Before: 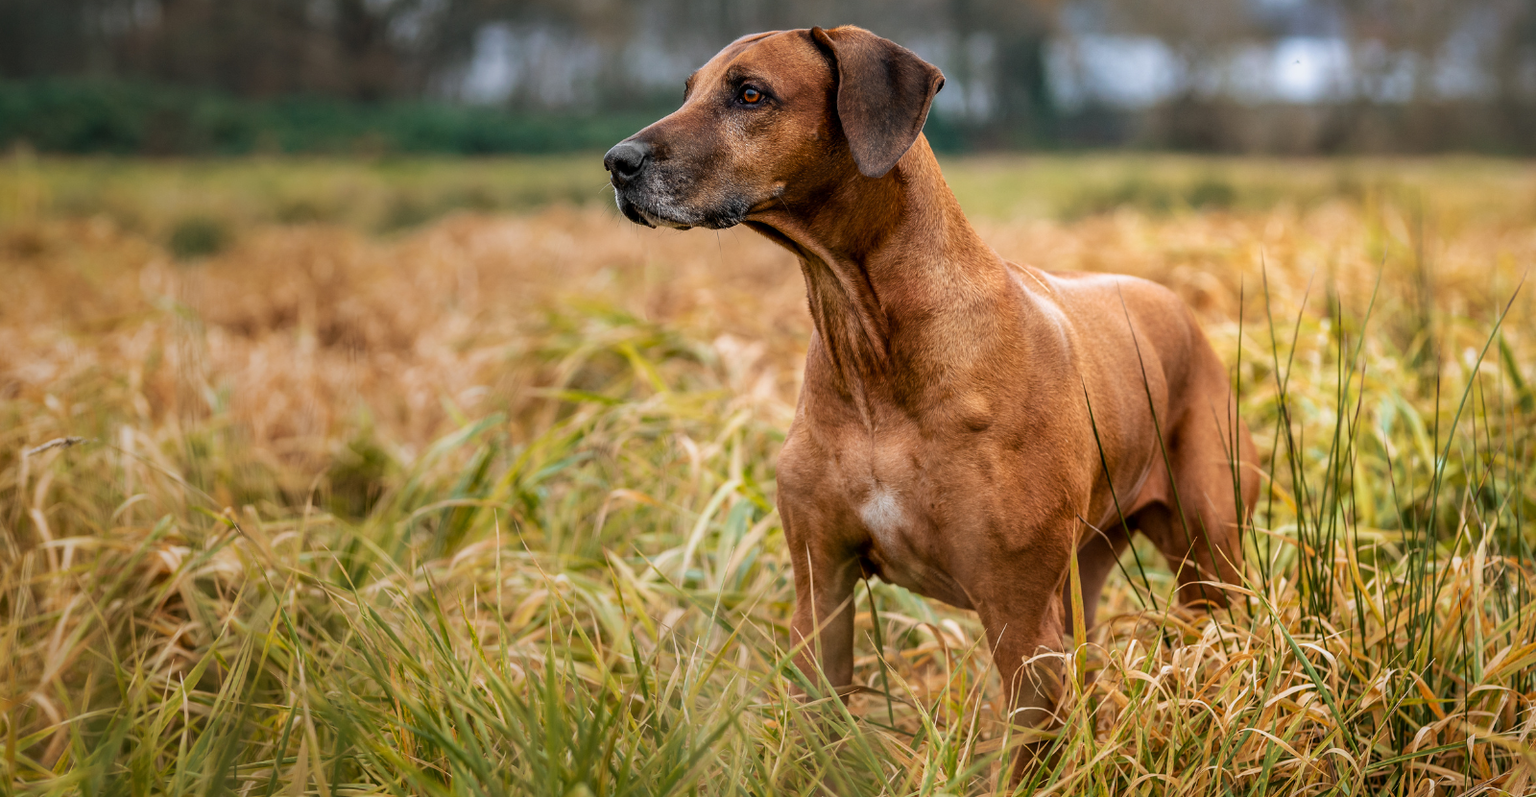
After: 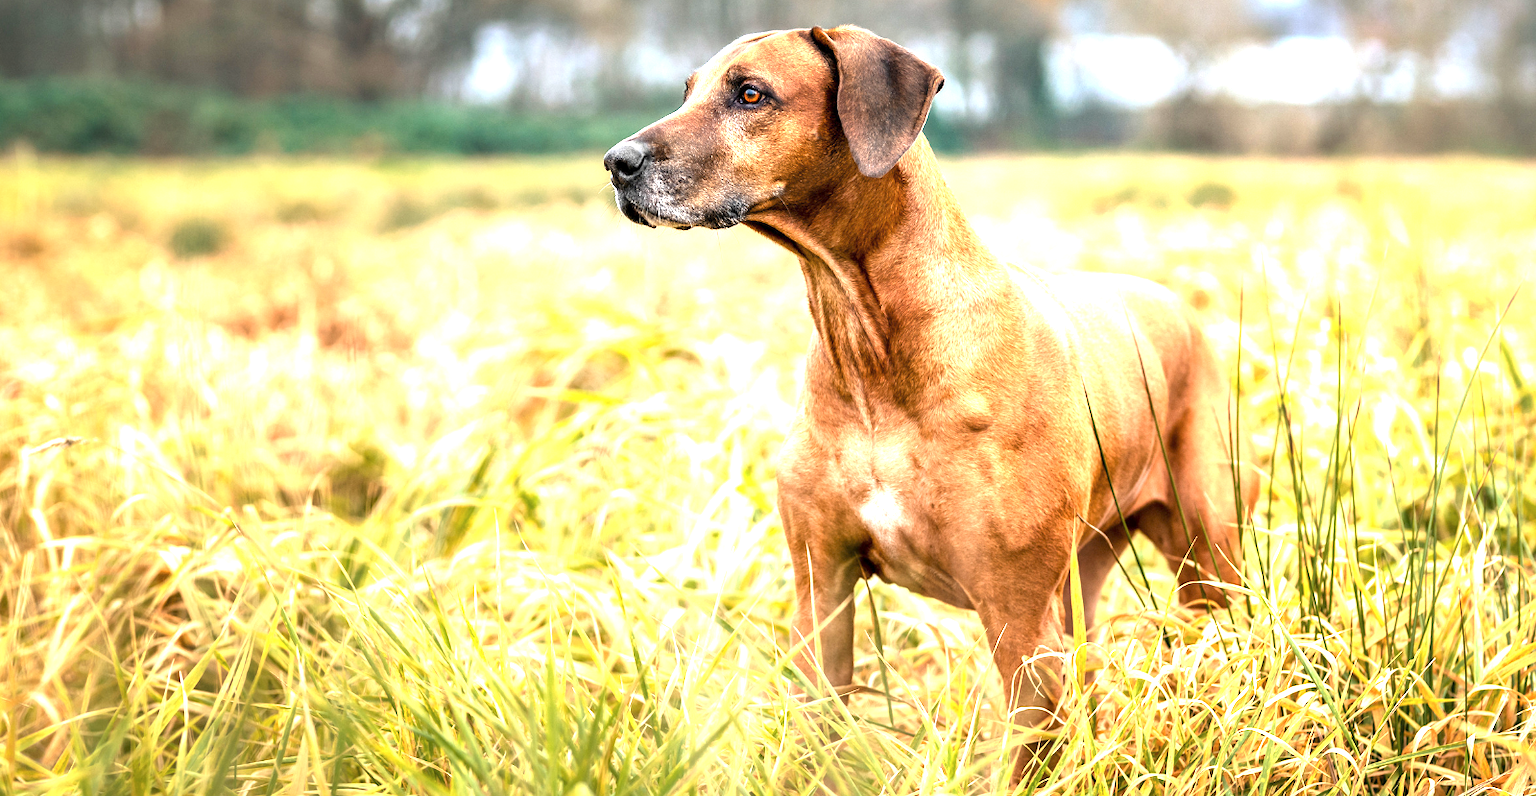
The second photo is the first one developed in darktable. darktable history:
contrast brightness saturation: contrast 0.01, saturation -0.05
exposure: exposure 2.04 EV, compensate highlight preservation false
